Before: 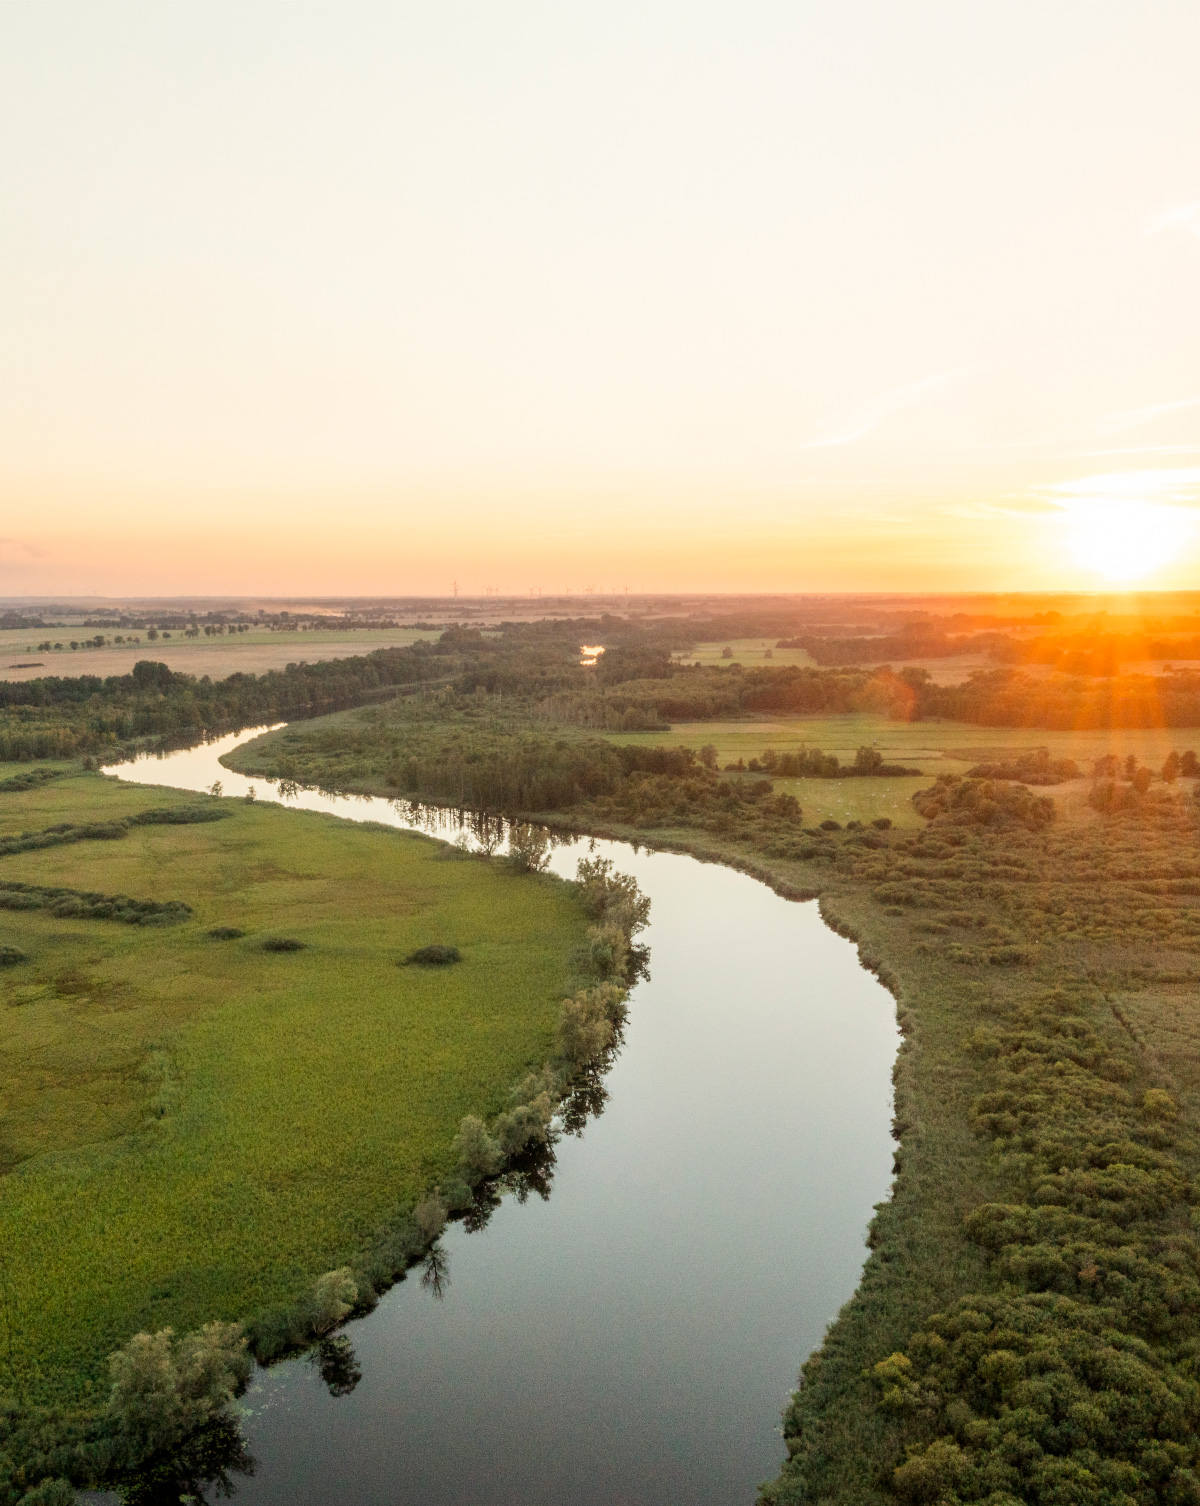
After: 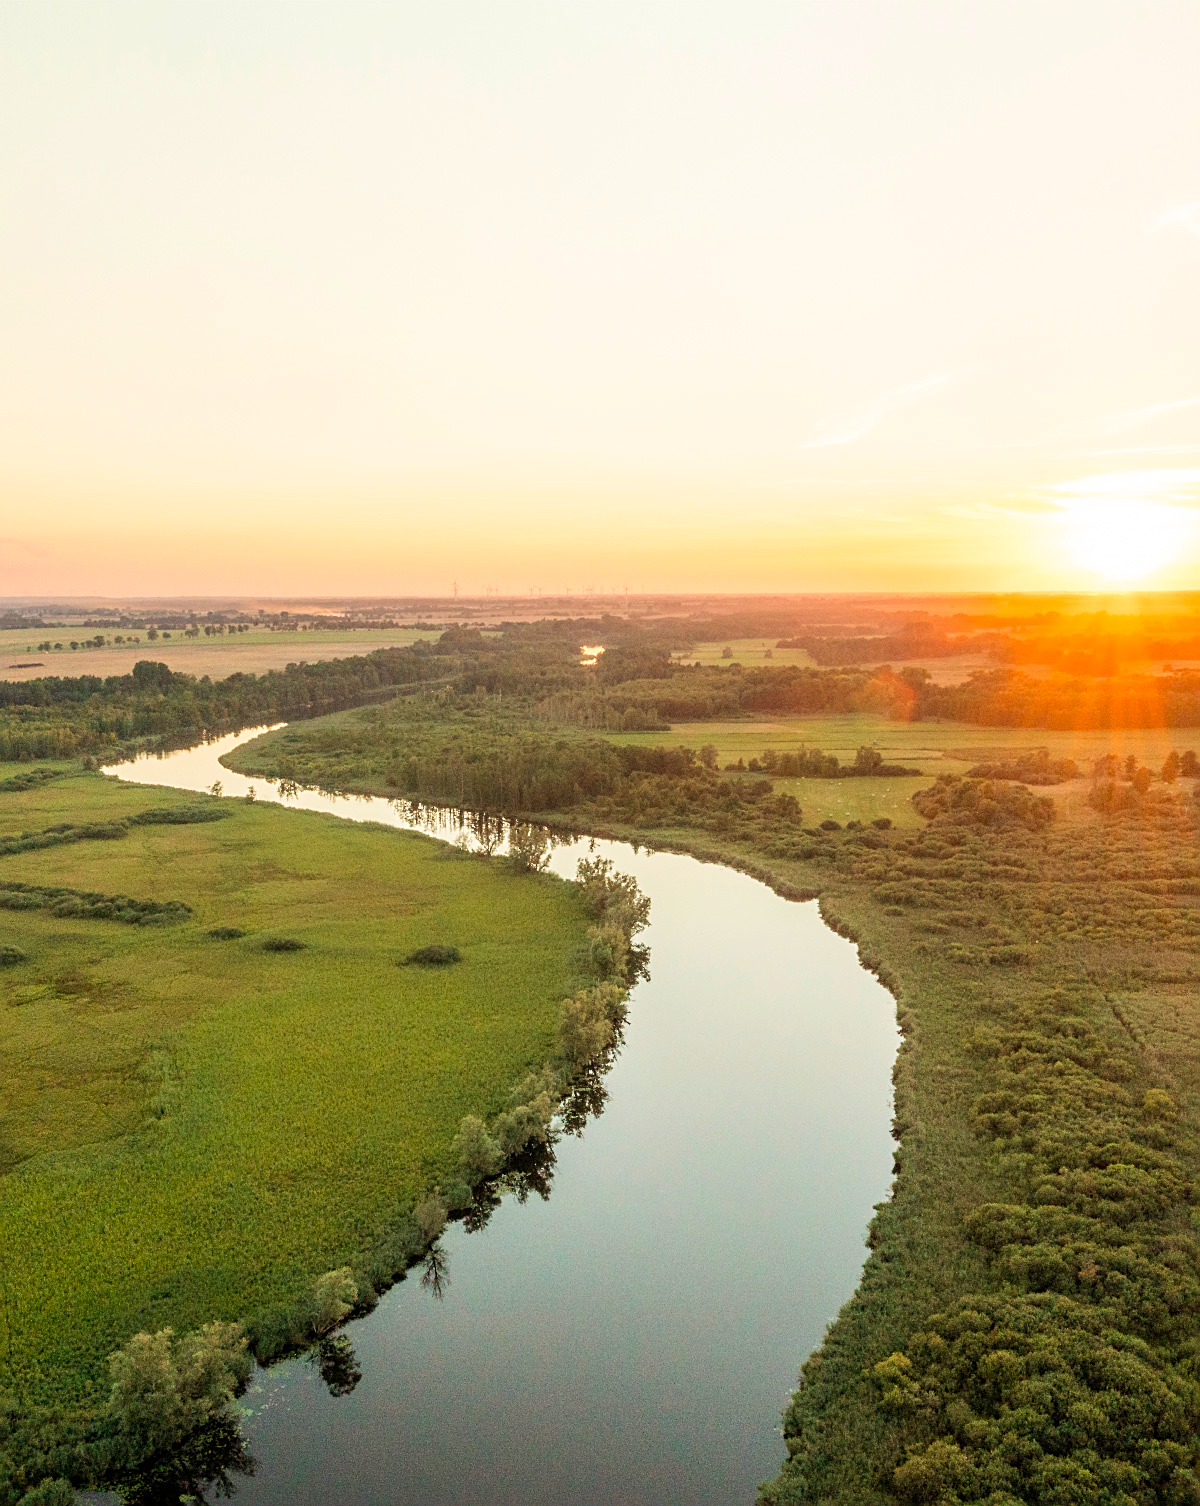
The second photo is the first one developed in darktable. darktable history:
sharpen: on, module defaults
contrast brightness saturation: contrast 0.07, brightness 0.08, saturation 0.18
velvia: on, module defaults
